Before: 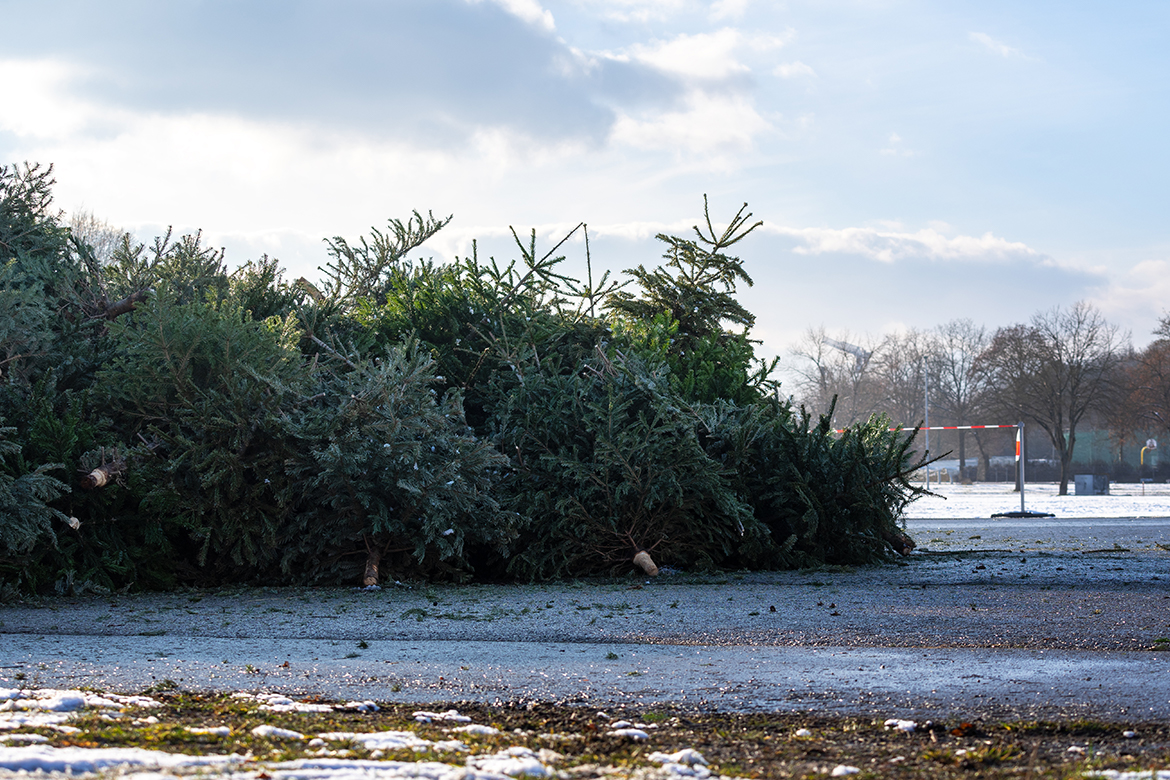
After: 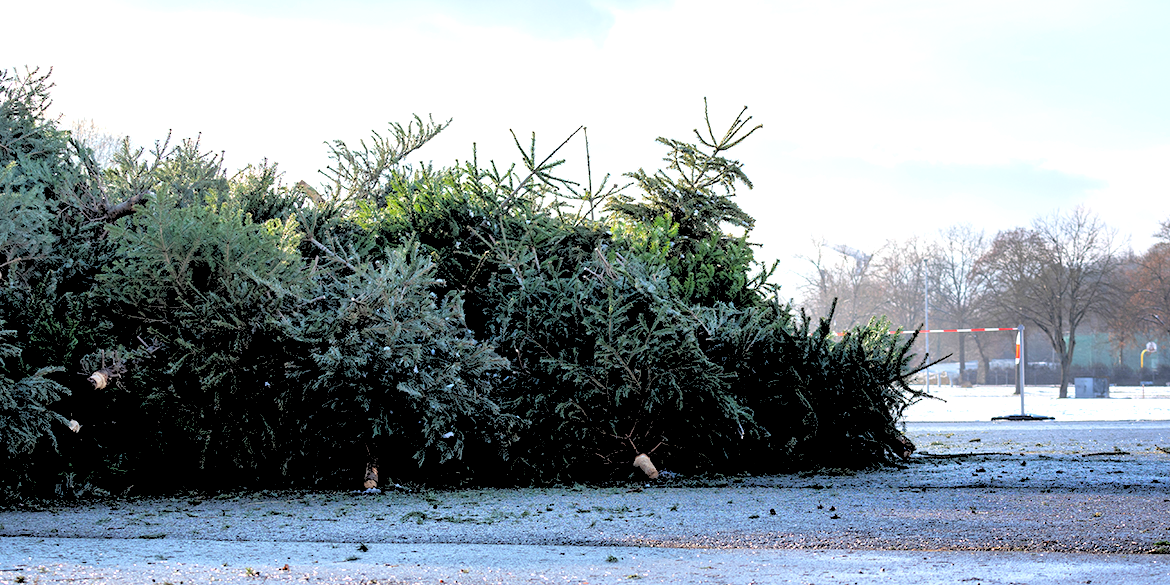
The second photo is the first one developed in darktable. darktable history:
crop and rotate: top 12.5%, bottom 12.5%
rgb levels: levels [[0.027, 0.429, 0.996], [0, 0.5, 1], [0, 0.5, 1]]
exposure: exposure 0.648 EV, compensate highlight preservation false
